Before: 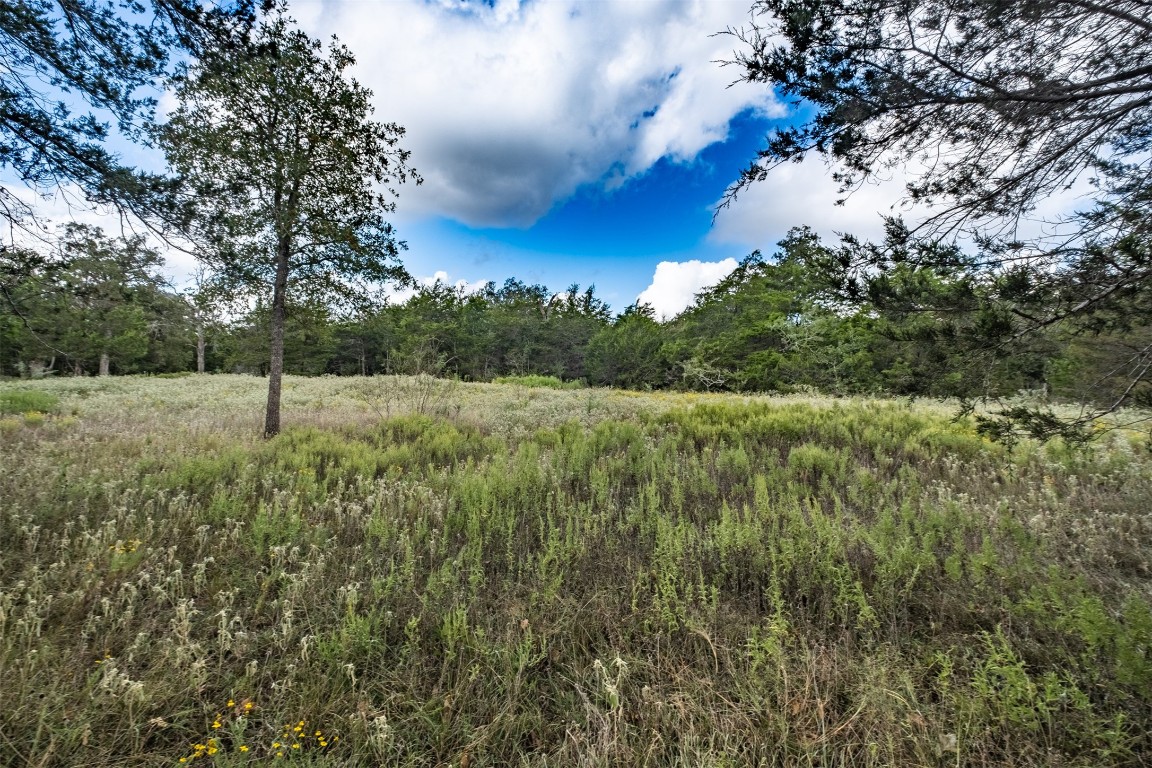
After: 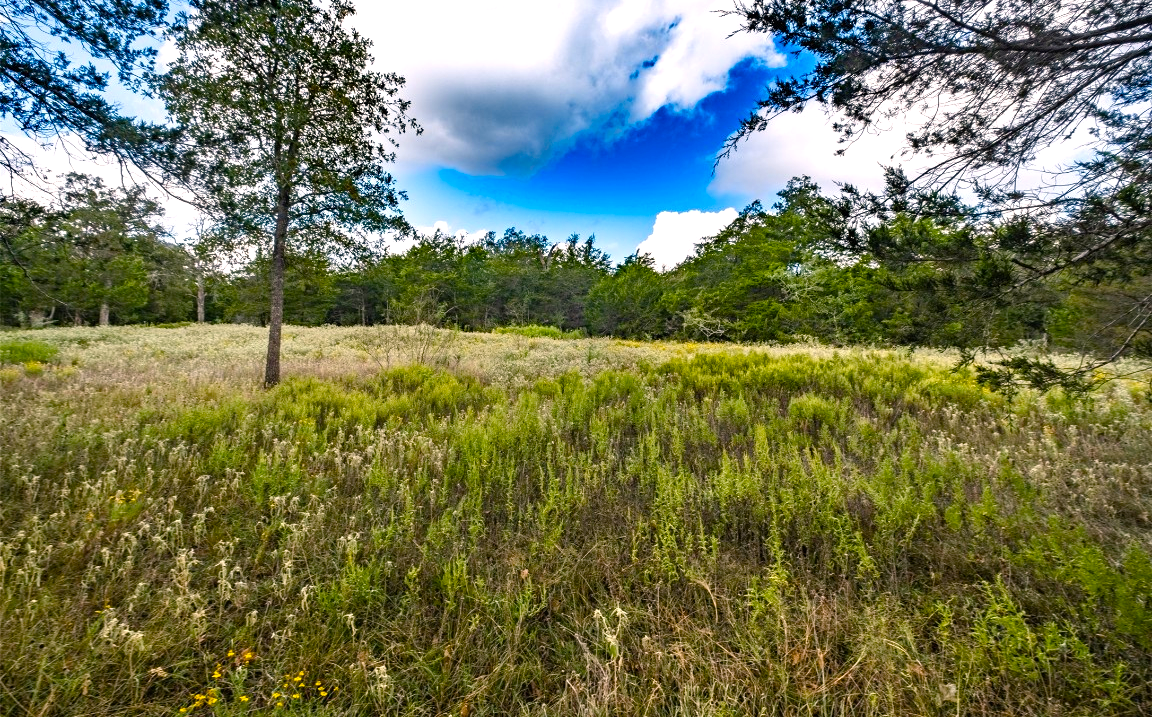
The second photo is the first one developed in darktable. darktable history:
crop and rotate: top 6.574%
color balance rgb: highlights gain › chroma 2.039%, highlights gain › hue 44.38°, linear chroma grading › global chroma 9.728%, perceptual saturation grading › global saturation 35.042%, perceptual saturation grading › highlights -25.562%, perceptual saturation grading › shadows 49.362%, perceptual brilliance grading › global brilliance 2.304%, perceptual brilliance grading › highlights 8.096%, perceptual brilliance grading › shadows -4.446%
